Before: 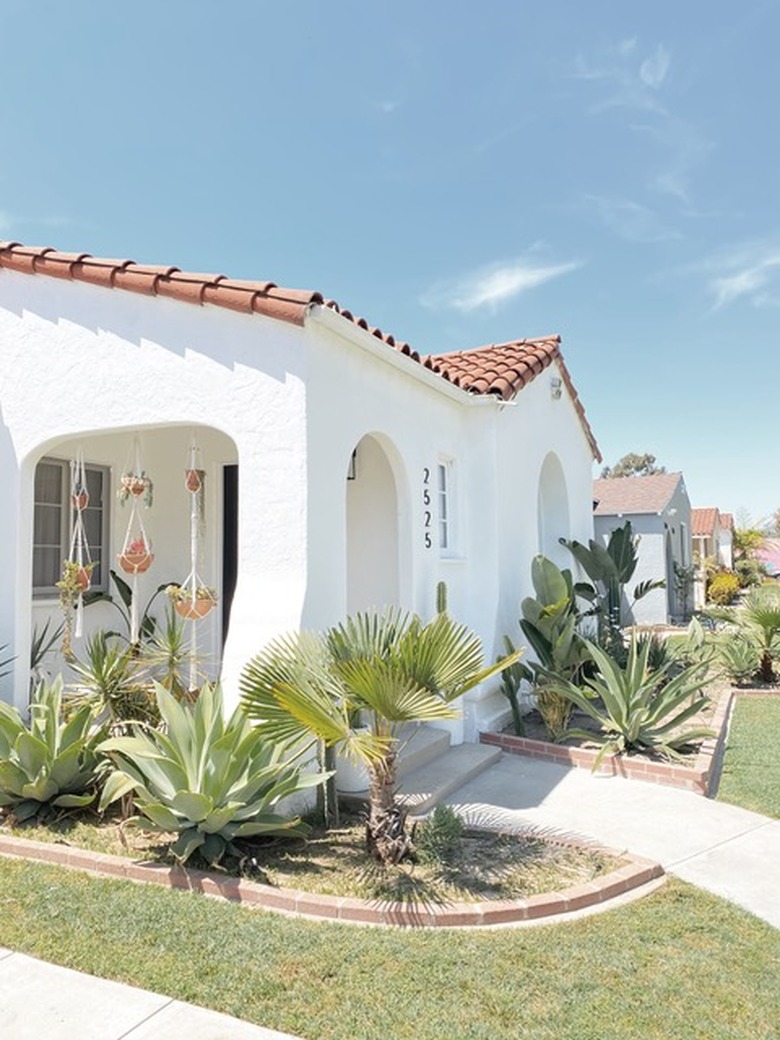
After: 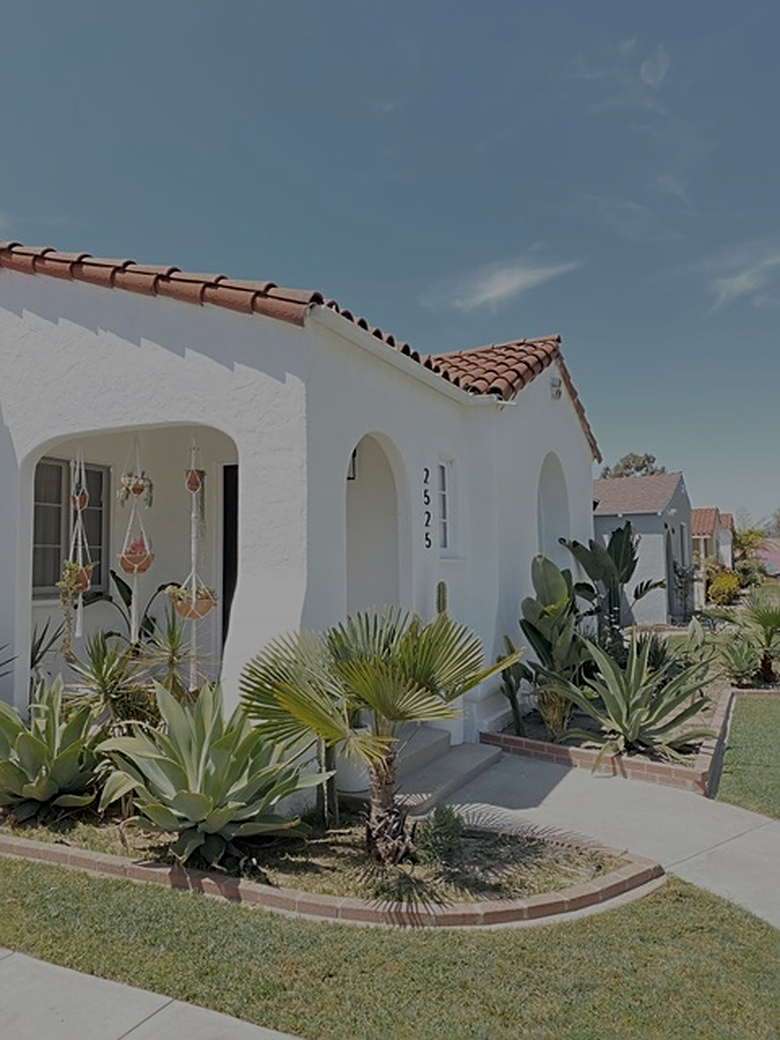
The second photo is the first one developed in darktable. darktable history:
exposure: black level correction 0, exposure 0.5 EV, compensate exposure bias true, compensate highlight preservation false
sharpen: radius 2.767
